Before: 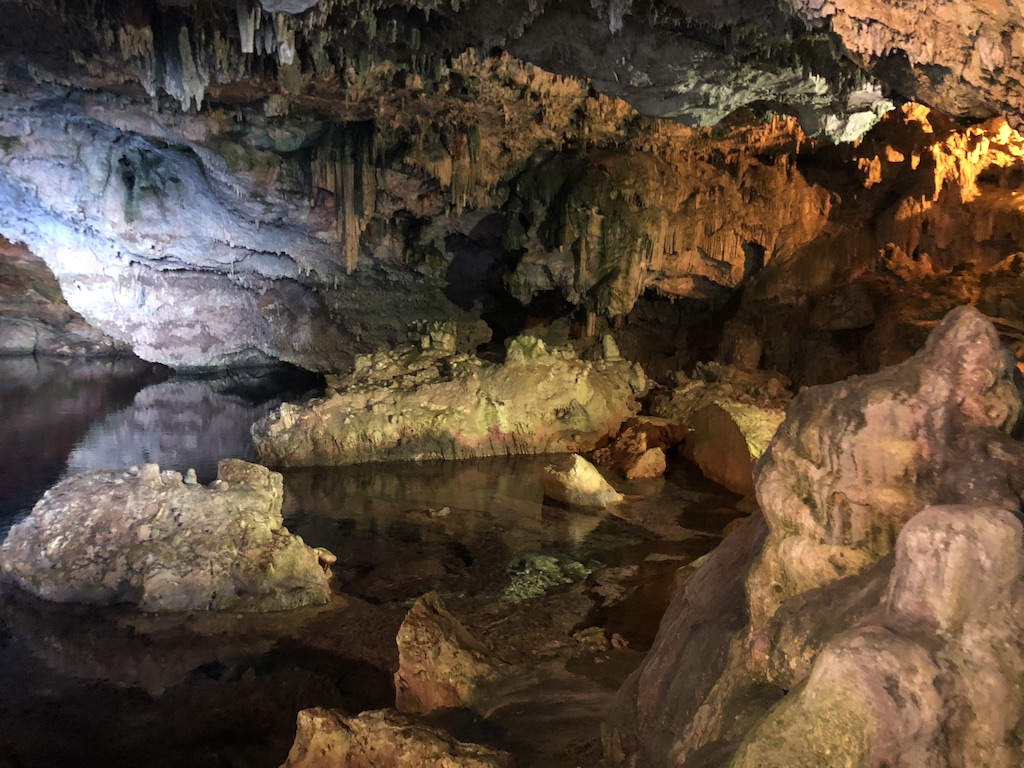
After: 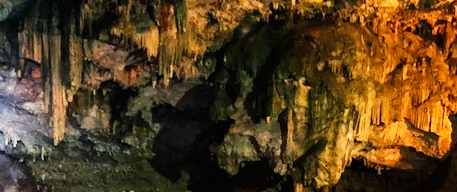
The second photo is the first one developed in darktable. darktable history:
crop: left 28.64%, top 16.832%, right 26.637%, bottom 58.055%
base curve: curves: ch0 [(0, 0) (0.007, 0.004) (0.027, 0.03) (0.046, 0.07) (0.207, 0.54) (0.442, 0.872) (0.673, 0.972) (1, 1)], preserve colors none
